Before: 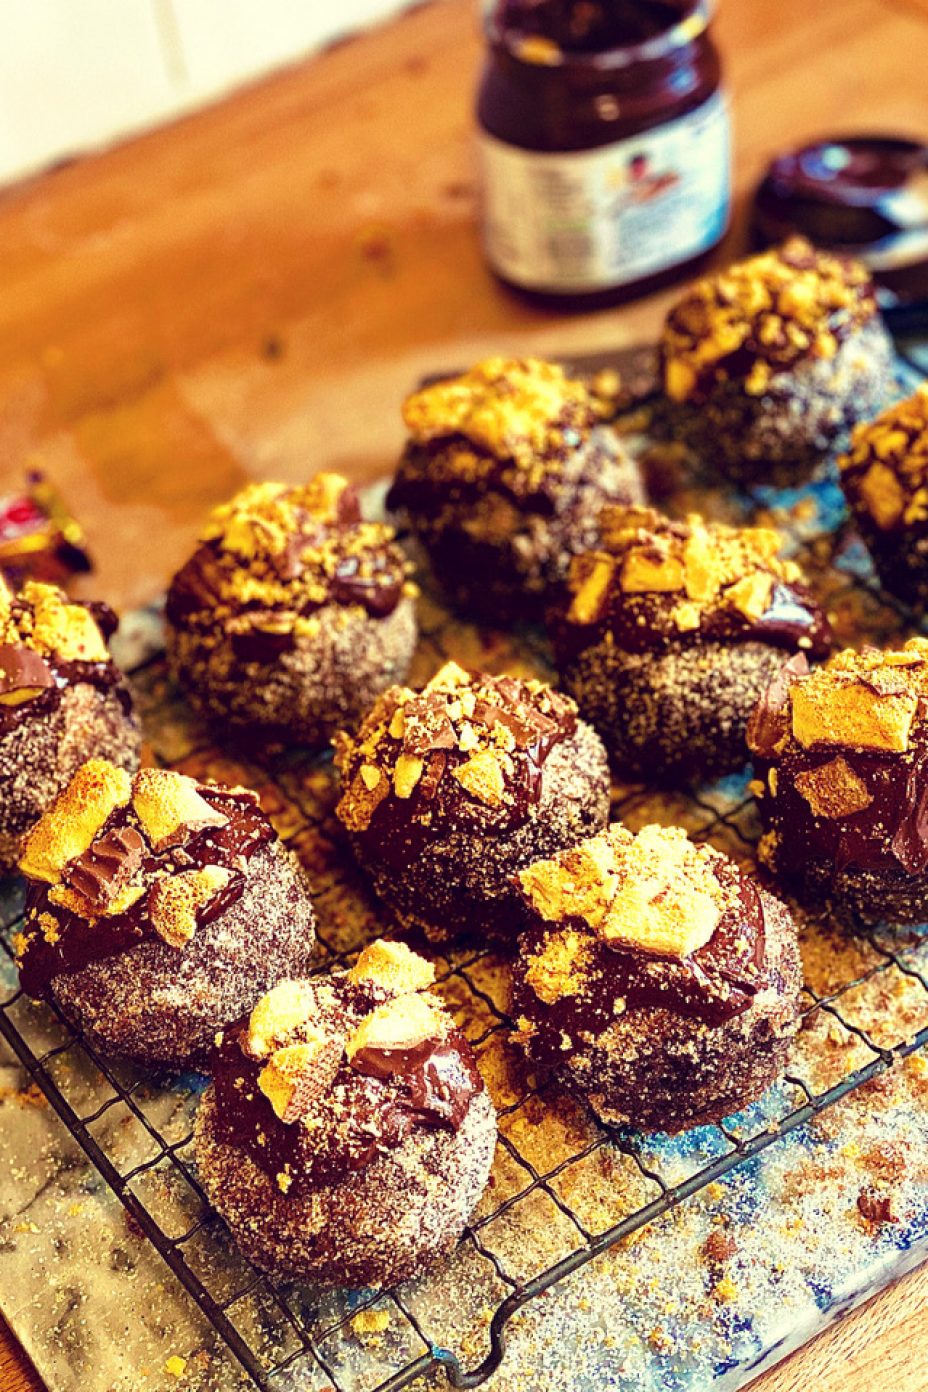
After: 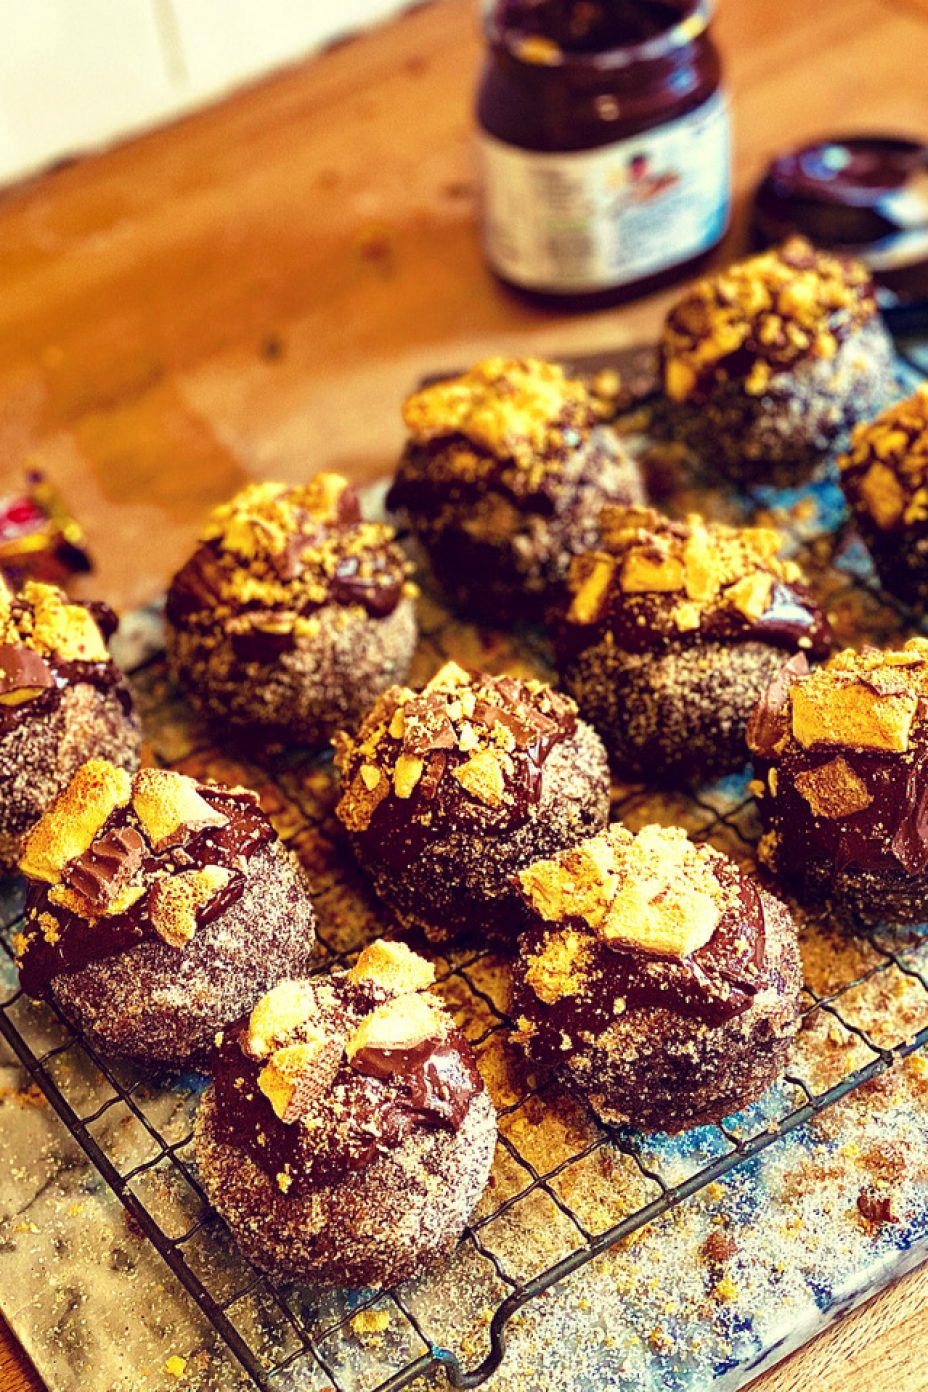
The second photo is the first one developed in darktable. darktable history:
shadows and highlights: radius 336.69, shadows 28.07, soften with gaussian
